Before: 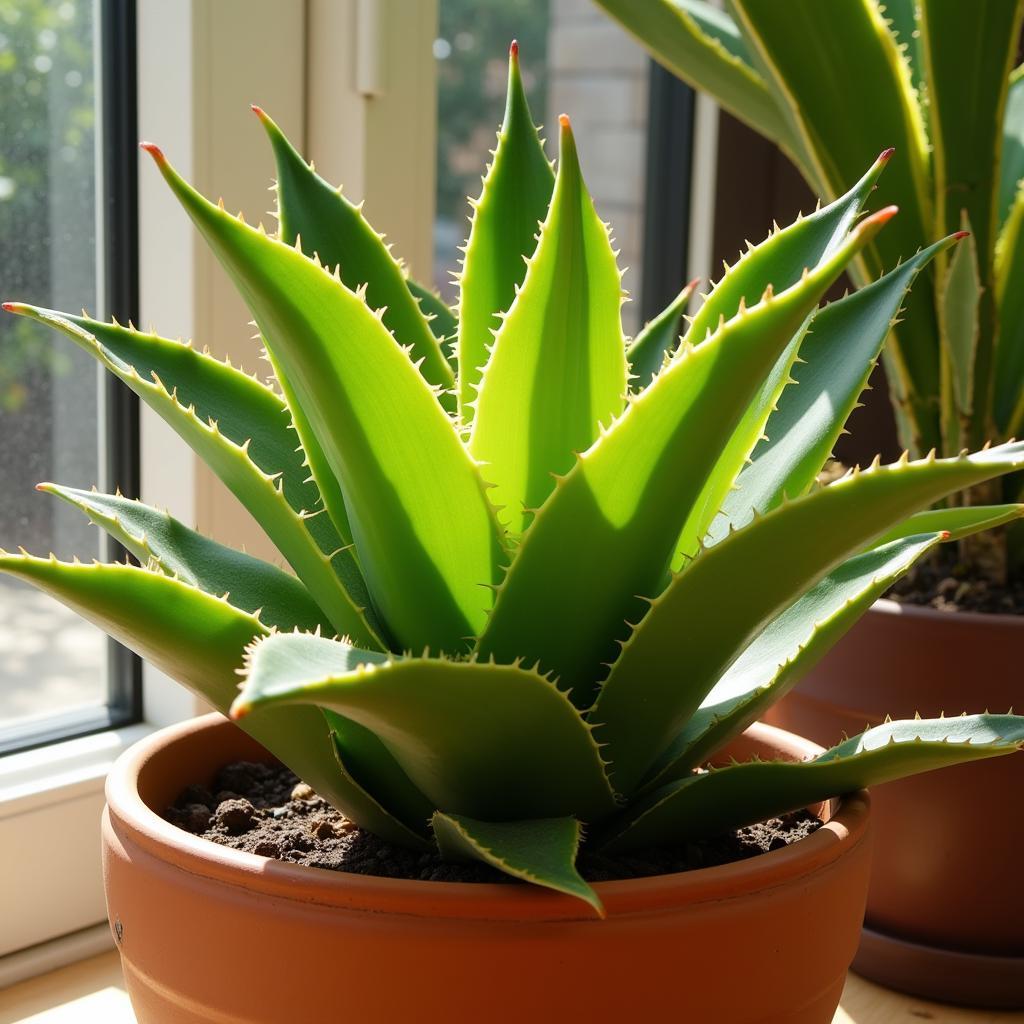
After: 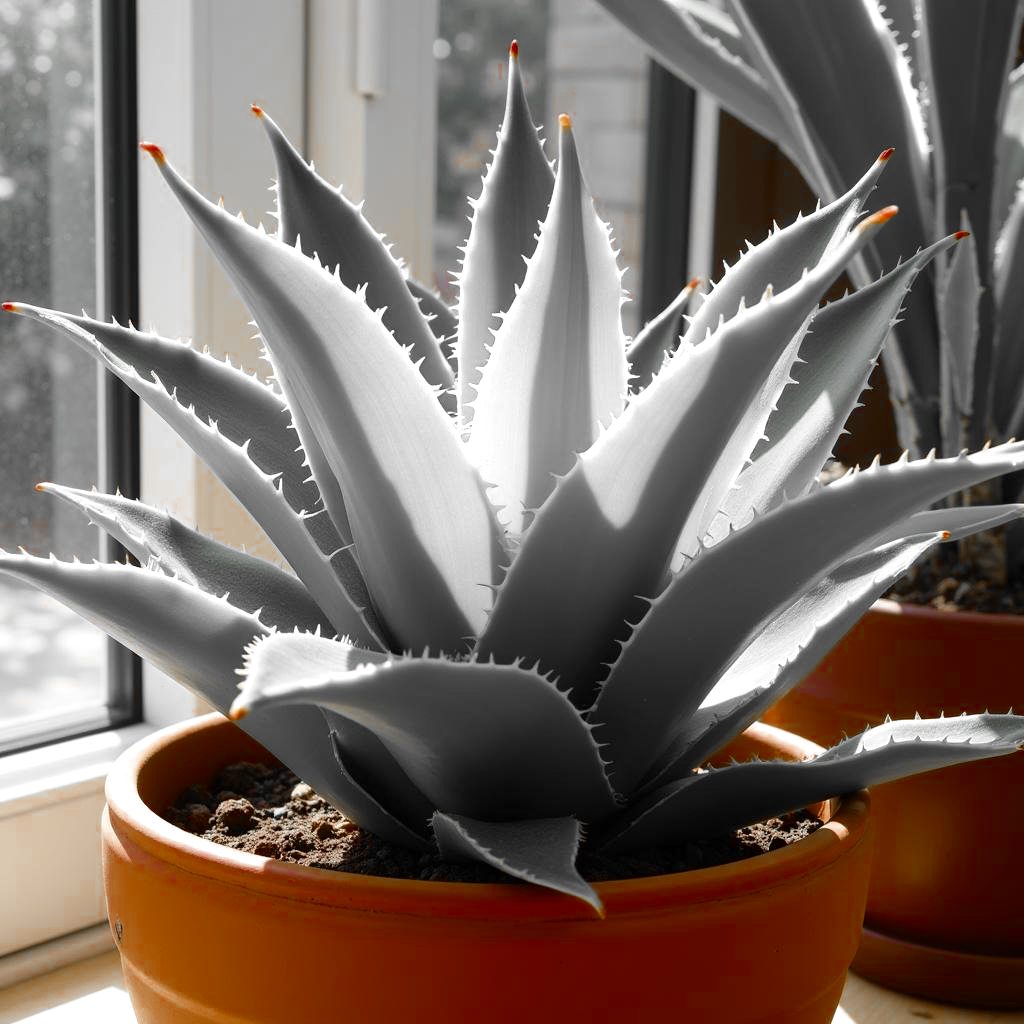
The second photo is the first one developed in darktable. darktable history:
levels: levels [0, 0.492, 0.984]
color balance rgb: linear chroma grading › global chroma 9.93%, perceptual saturation grading › global saturation 20%, perceptual saturation grading › highlights -14.266%, perceptual saturation grading › shadows 50.186%
velvia: on, module defaults
color zones: curves: ch0 [(0, 0.497) (0.096, 0.361) (0.221, 0.538) (0.429, 0.5) (0.571, 0.5) (0.714, 0.5) (0.857, 0.5) (1, 0.497)]; ch1 [(0, 0.5) (0.143, 0.5) (0.257, -0.002) (0.429, 0.04) (0.571, -0.001) (0.714, -0.015) (0.857, 0.024) (1, 0.5)]
